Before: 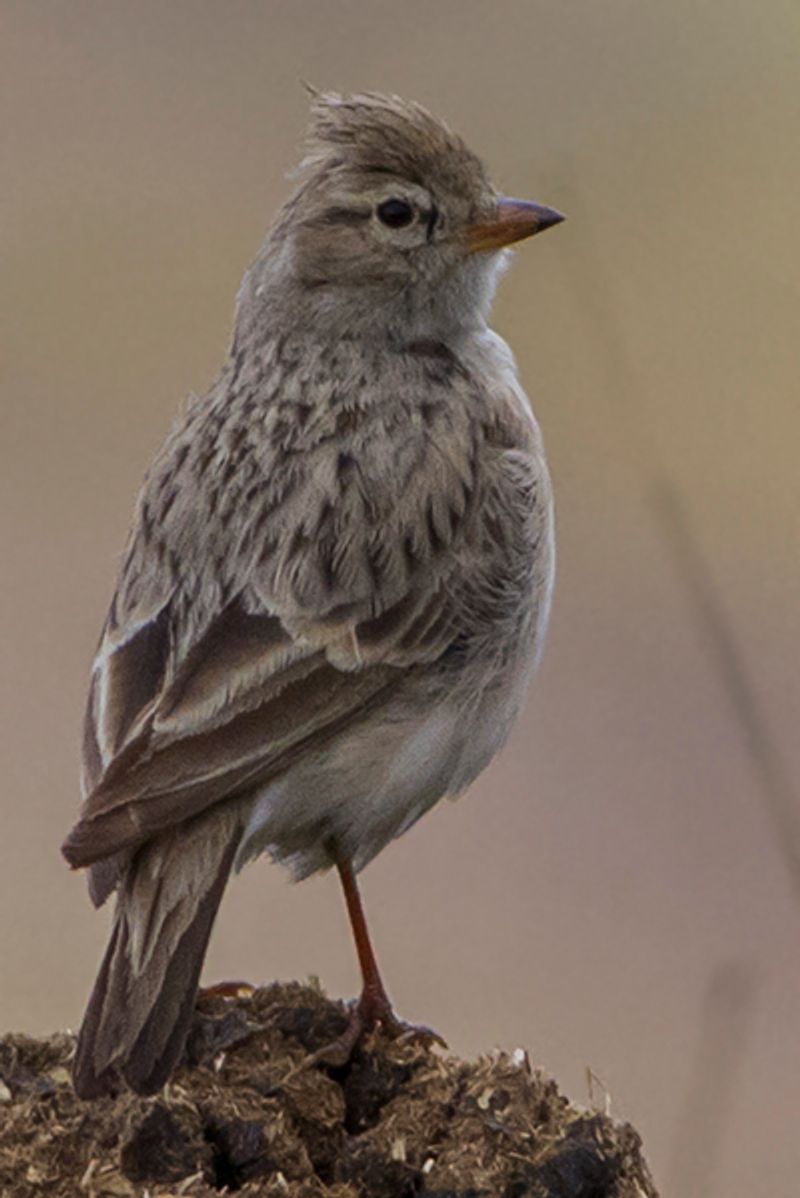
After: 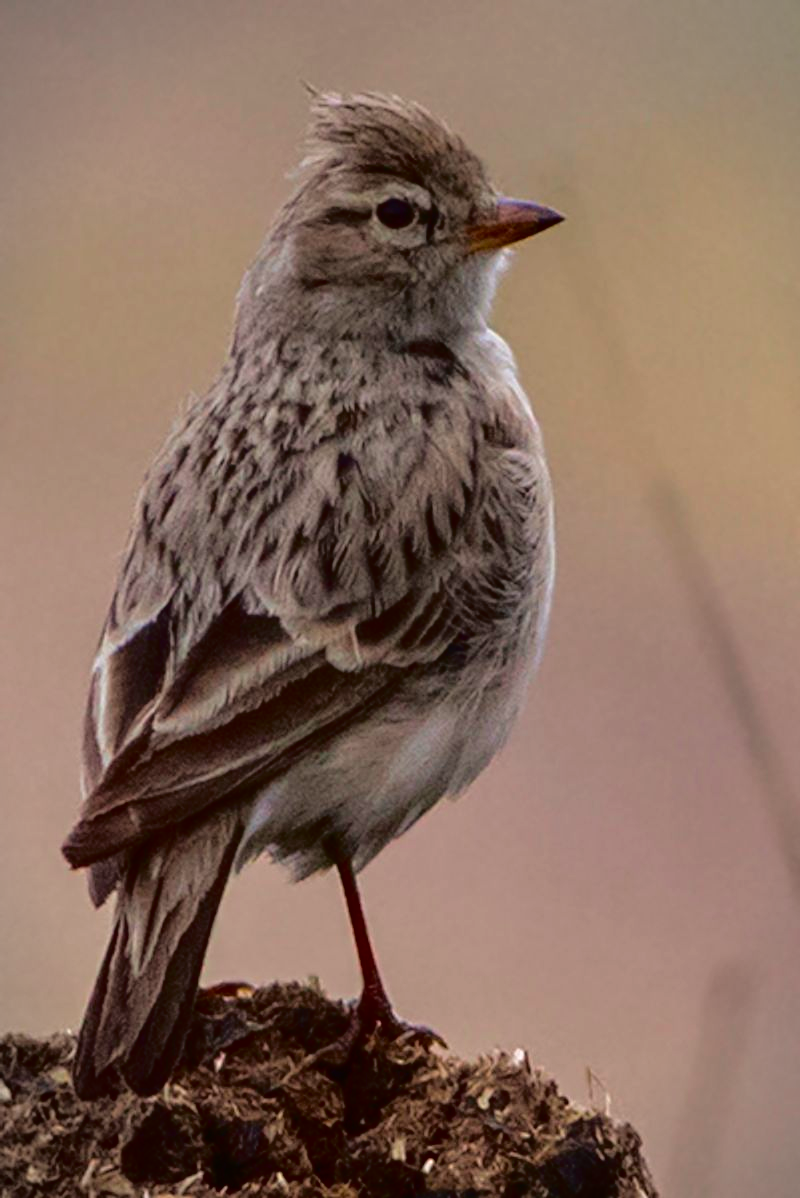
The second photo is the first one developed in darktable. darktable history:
exposure: exposure 0.651 EV, compensate highlight preservation false
contrast brightness saturation: brightness -0.098
tone curve: curves: ch0 [(0, 0.013) (0.181, 0.074) (0.337, 0.304) (0.498, 0.485) (0.78, 0.742) (0.993, 0.954)]; ch1 [(0, 0) (0.294, 0.184) (0.359, 0.34) (0.362, 0.35) (0.43, 0.41) (0.469, 0.463) (0.495, 0.502) (0.54, 0.563) (0.612, 0.641) (1, 1)]; ch2 [(0, 0) (0.44, 0.437) (0.495, 0.502) (0.524, 0.534) (0.557, 0.56) (0.634, 0.654) (0.728, 0.722) (1, 1)], color space Lab, independent channels, preserve colors none
vignetting: fall-off start 100.81%, fall-off radius 65%, automatic ratio true
